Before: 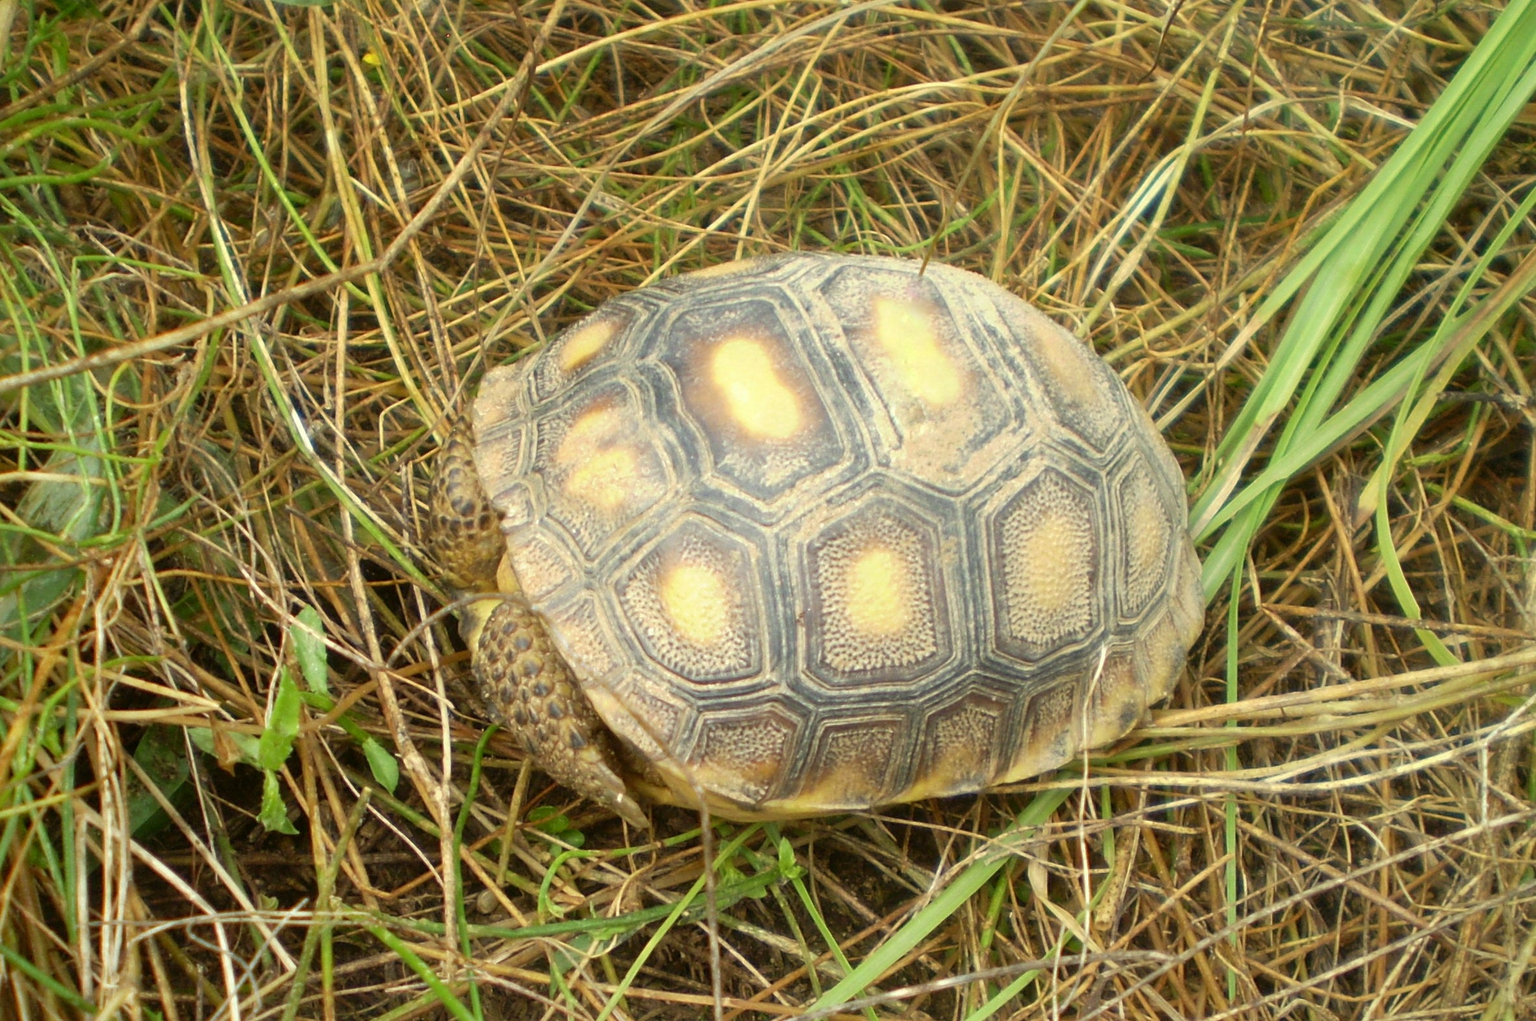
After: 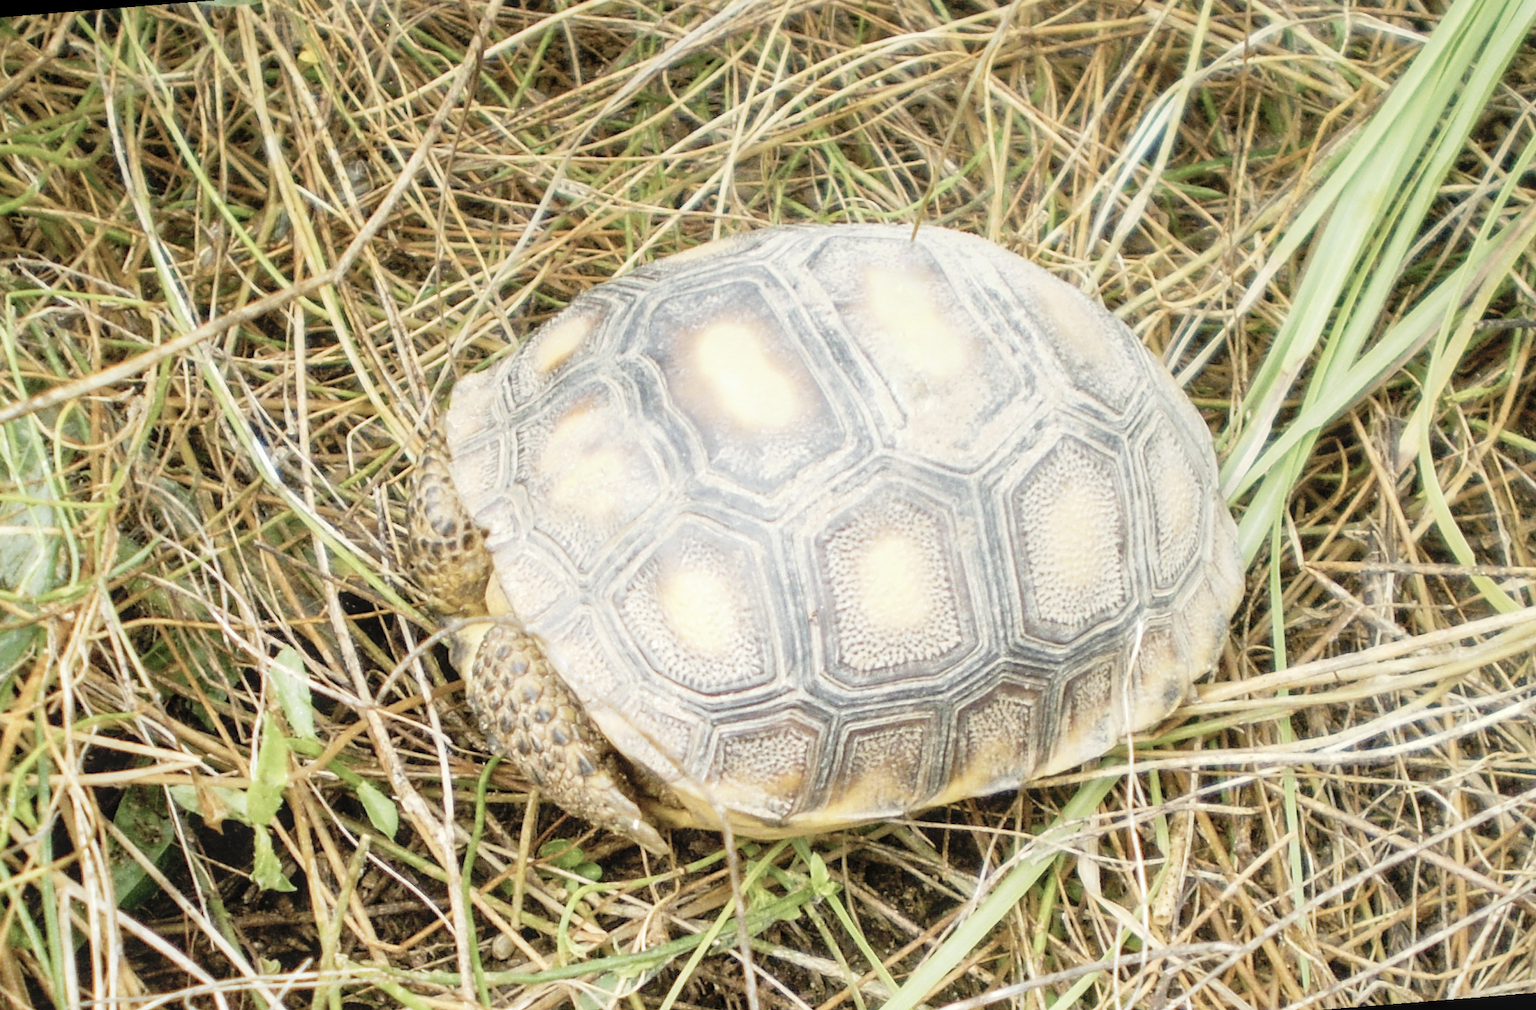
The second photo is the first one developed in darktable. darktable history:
local contrast: on, module defaults
rotate and perspective: rotation -4.57°, crop left 0.054, crop right 0.944, crop top 0.087, crop bottom 0.914
graduated density: on, module defaults
tone curve: curves: ch0 [(0, 0) (0.003, 0.011) (0.011, 0.014) (0.025, 0.023) (0.044, 0.035) (0.069, 0.047) (0.1, 0.065) (0.136, 0.098) (0.177, 0.139) (0.224, 0.214) (0.277, 0.306) (0.335, 0.392) (0.399, 0.484) (0.468, 0.584) (0.543, 0.68) (0.623, 0.772) (0.709, 0.847) (0.801, 0.905) (0.898, 0.951) (1, 1)], preserve colors none
color balance rgb: perceptual saturation grading › global saturation 30%
white balance: red 0.984, blue 1.059
contrast brightness saturation: brightness 0.18, saturation -0.5
